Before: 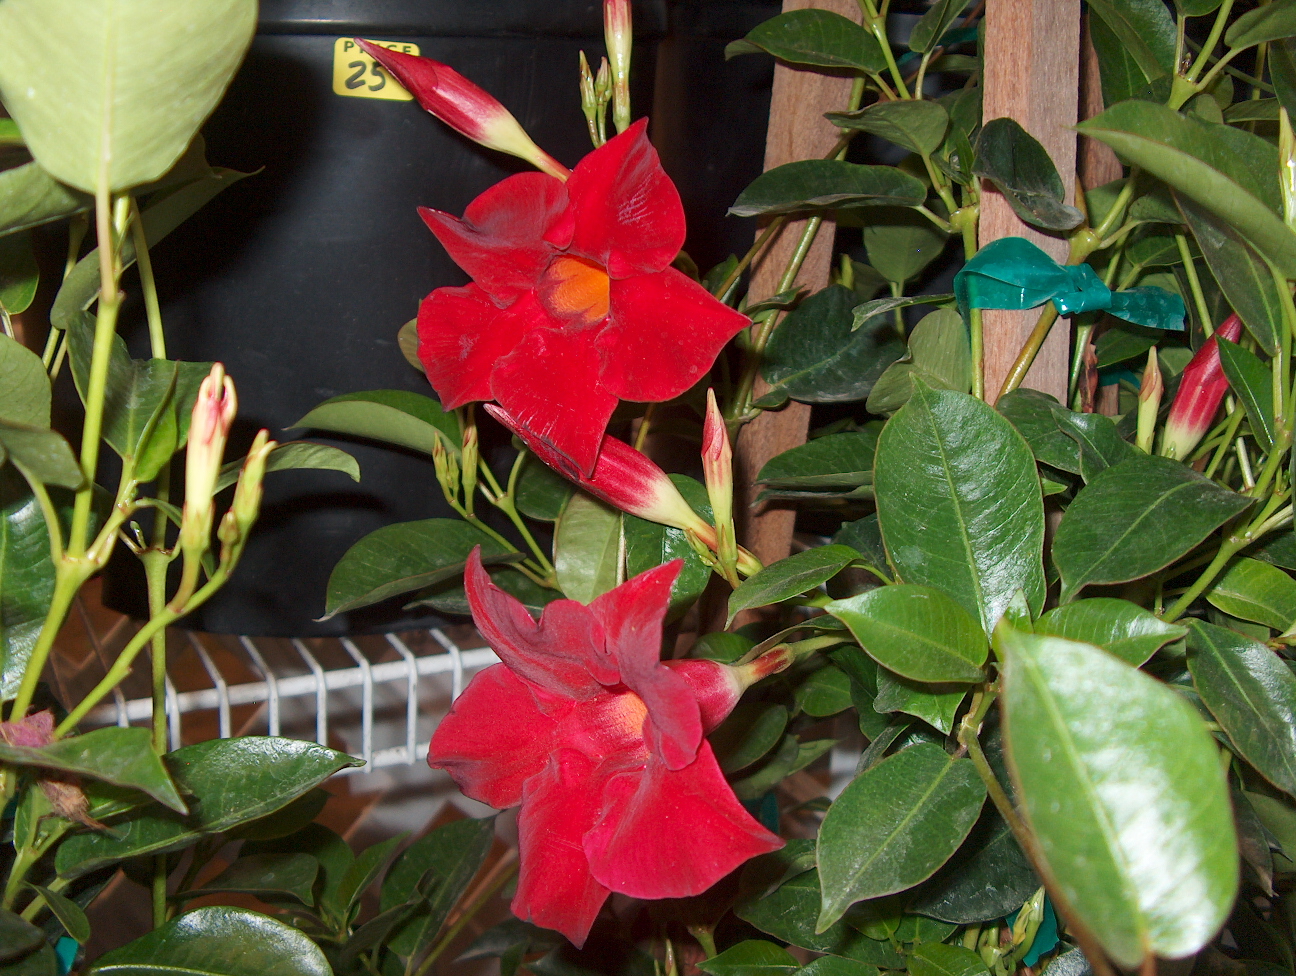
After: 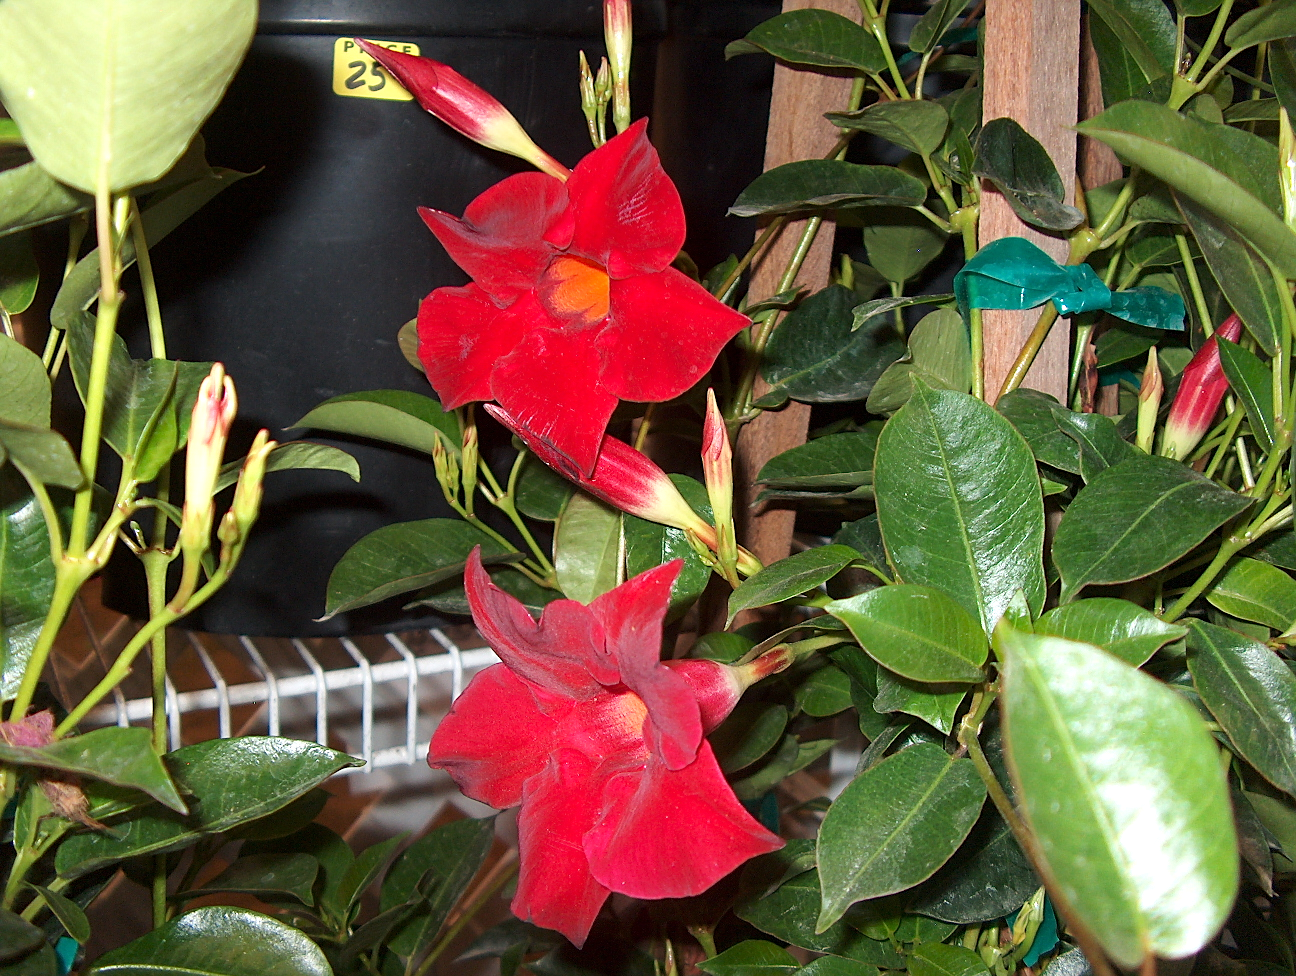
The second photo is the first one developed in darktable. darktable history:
tone equalizer: -8 EV -0.454 EV, -7 EV -0.394 EV, -6 EV -0.338 EV, -5 EV -0.183 EV, -3 EV 0.206 EV, -2 EV 0.307 EV, -1 EV 0.395 EV, +0 EV 0.389 EV
sharpen: radius 1.901, amount 0.405, threshold 1.286
